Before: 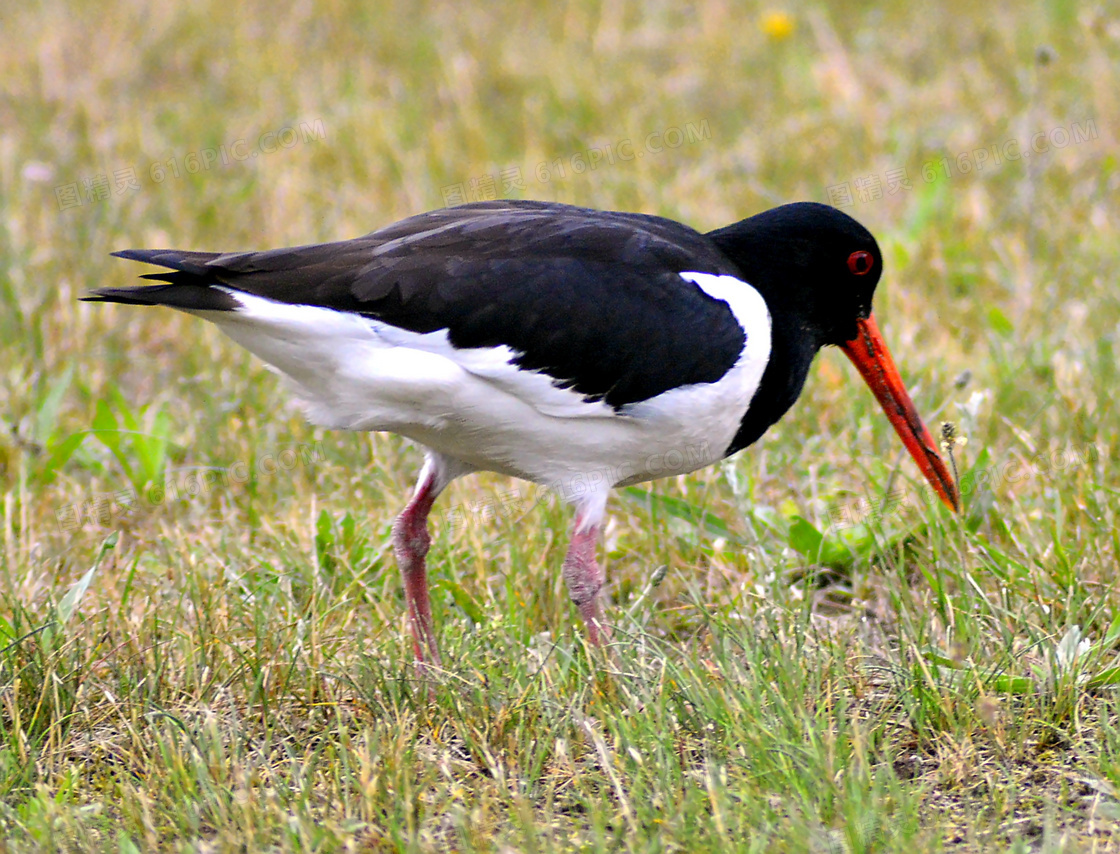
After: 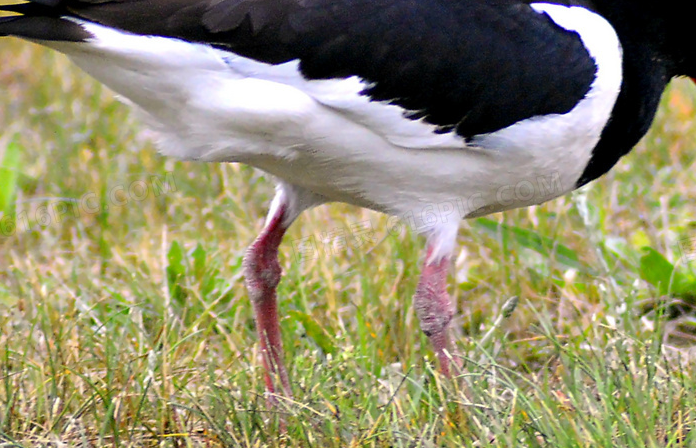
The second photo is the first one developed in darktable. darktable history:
crop: left 13.328%, top 31.576%, right 24.524%, bottom 15.918%
